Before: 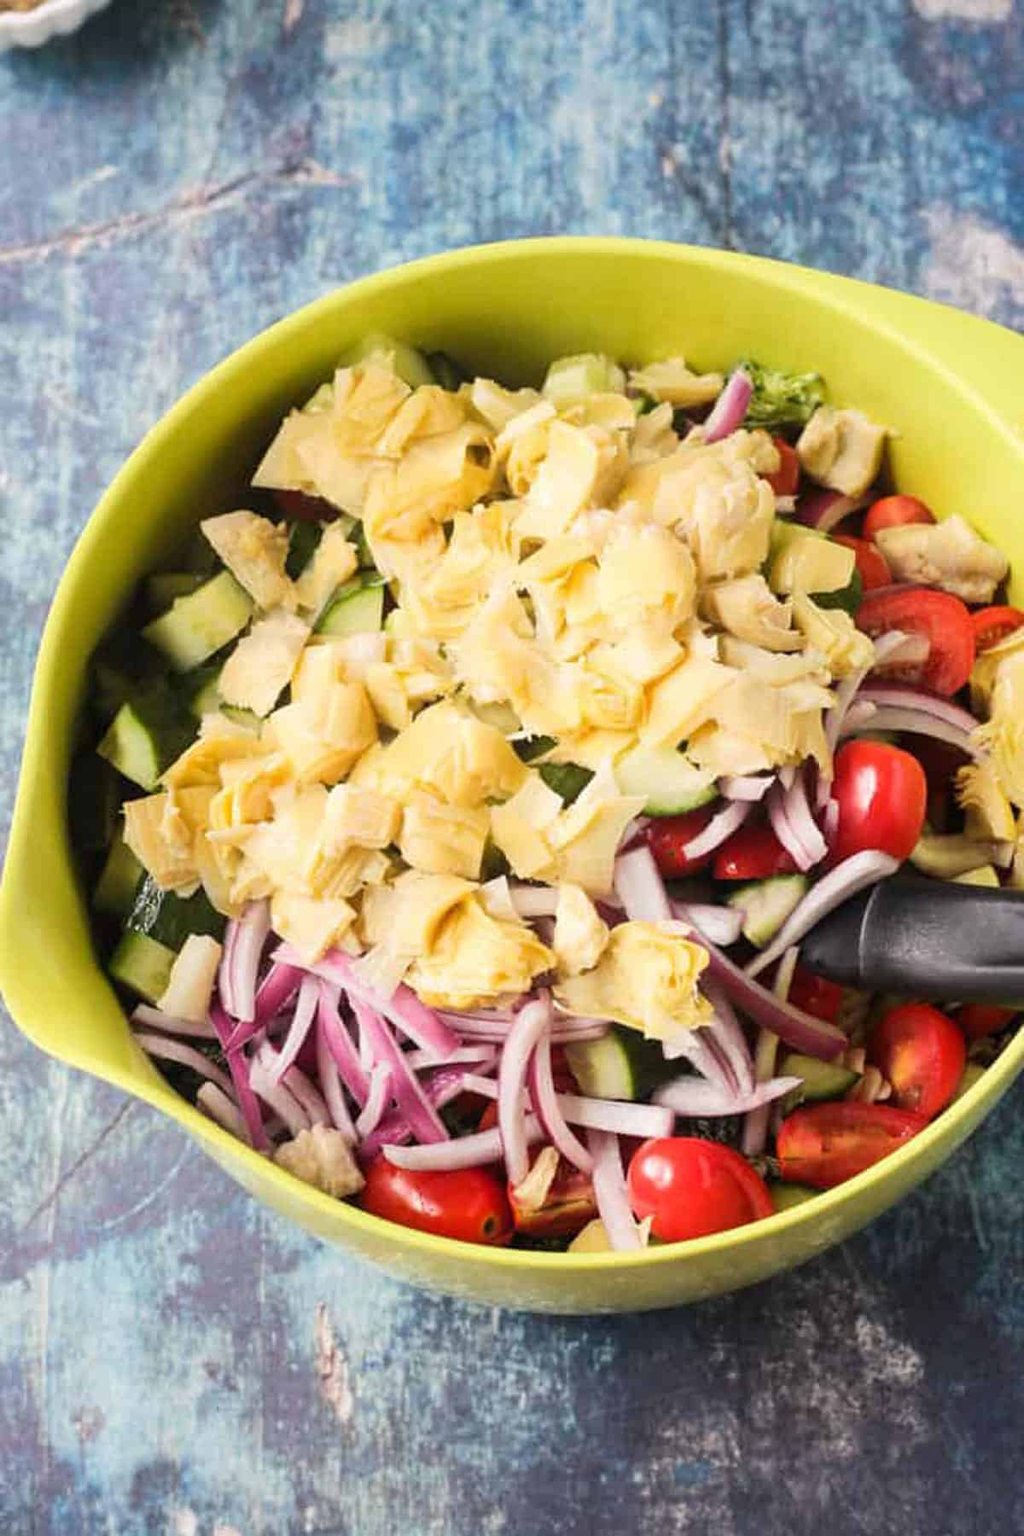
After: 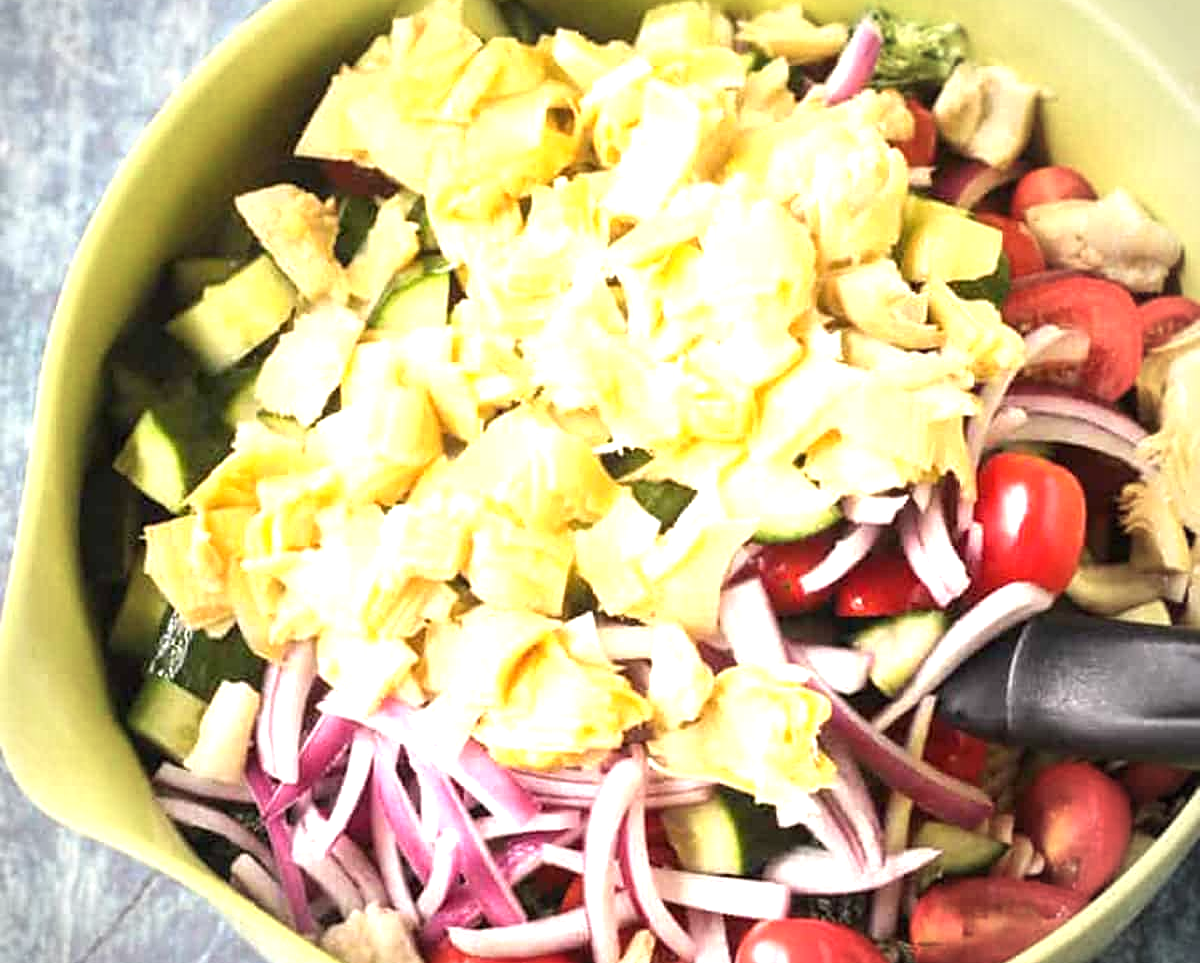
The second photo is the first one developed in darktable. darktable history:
crop and rotate: top 23.043%, bottom 23.437%
exposure: black level correction 0, exposure 1 EV, compensate highlight preservation false
sharpen: amount 0.2
vignetting: fall-off start 71.74%
